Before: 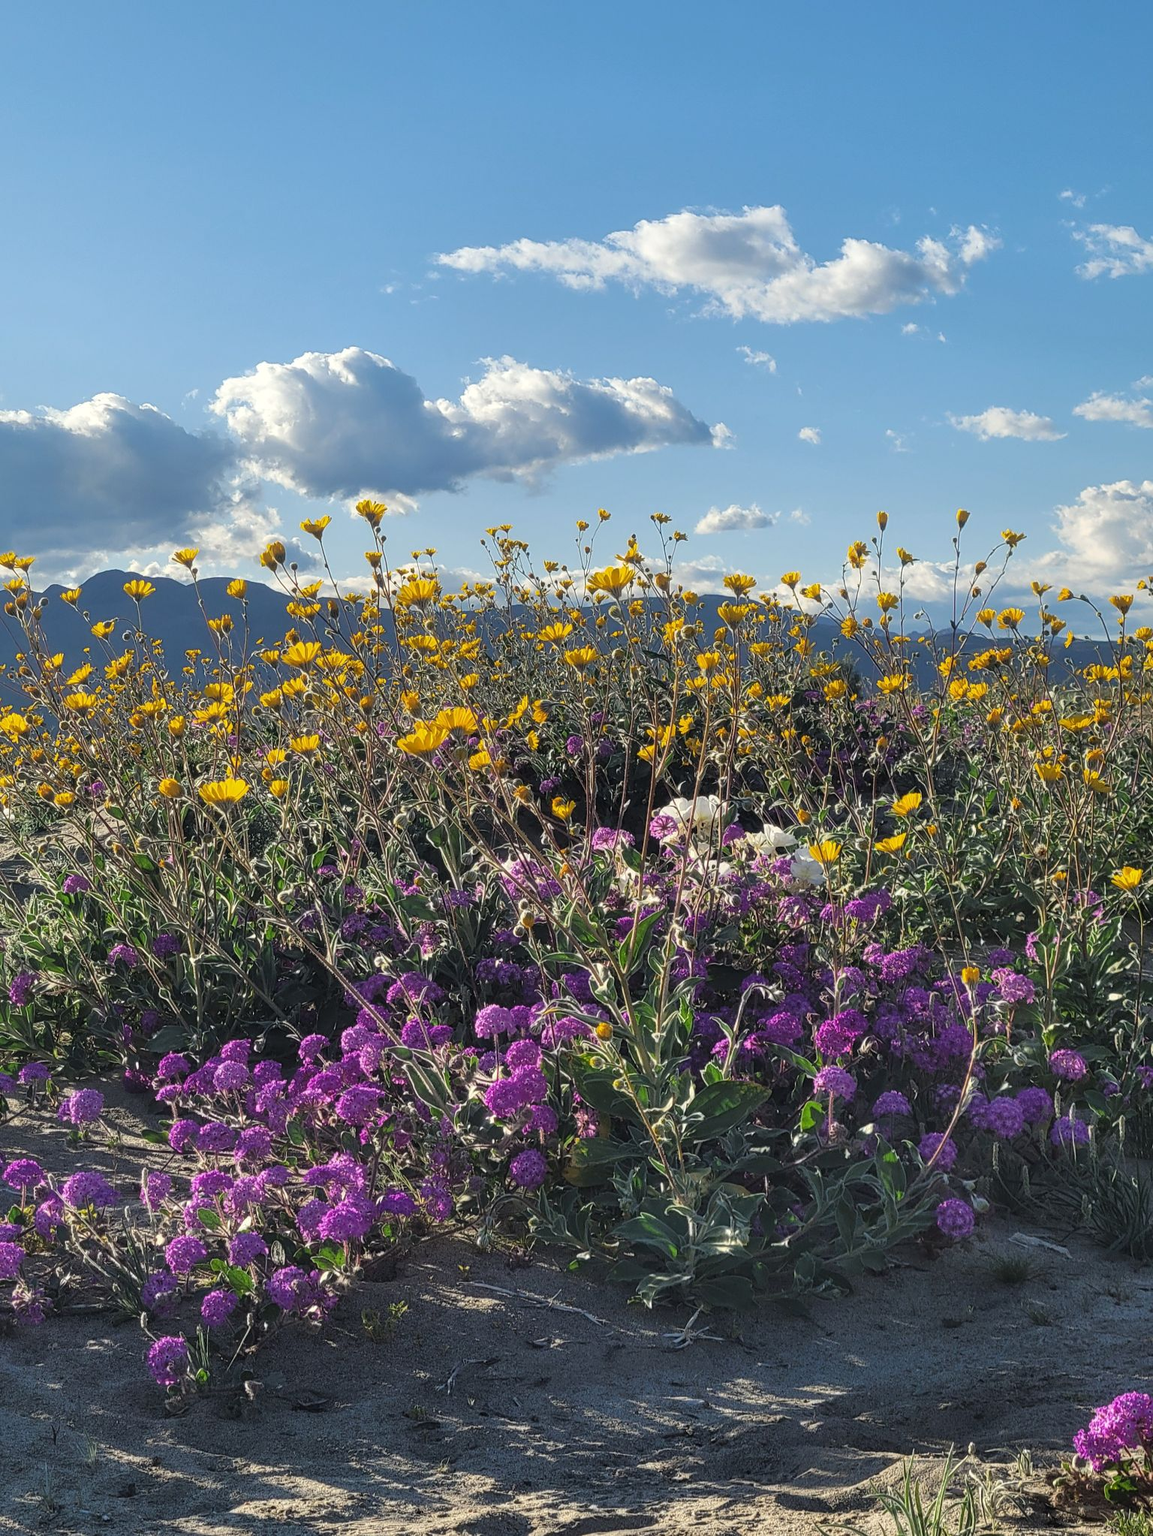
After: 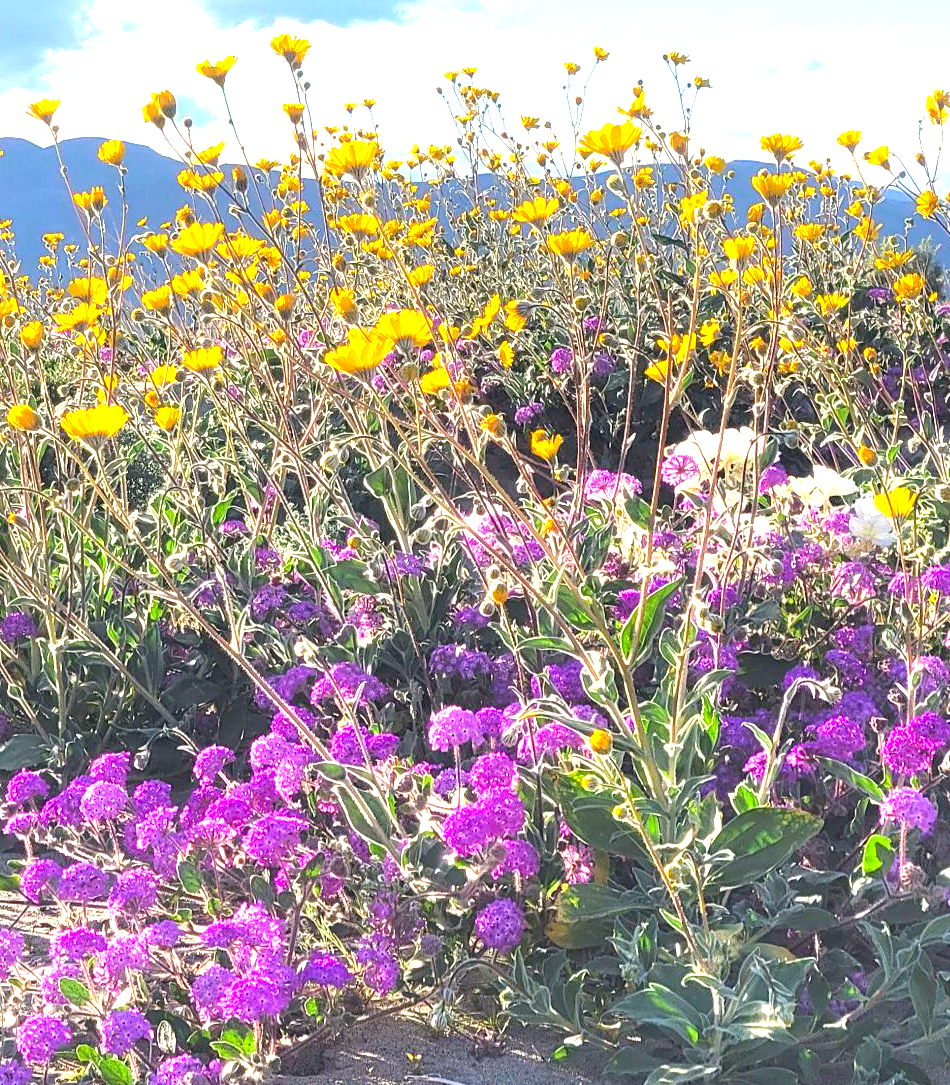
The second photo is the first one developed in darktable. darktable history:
color correction: highlights a* 3.32, highlights b* 1.67, saturation 1.21
crop: left 13.296%, top 30.909%, right 24.795%, bottom 16.016%
levels: levels [0, 0.478, 1]
exposure: black level correction 0, exposure 1.745 EV, compensate highlight preservation false
